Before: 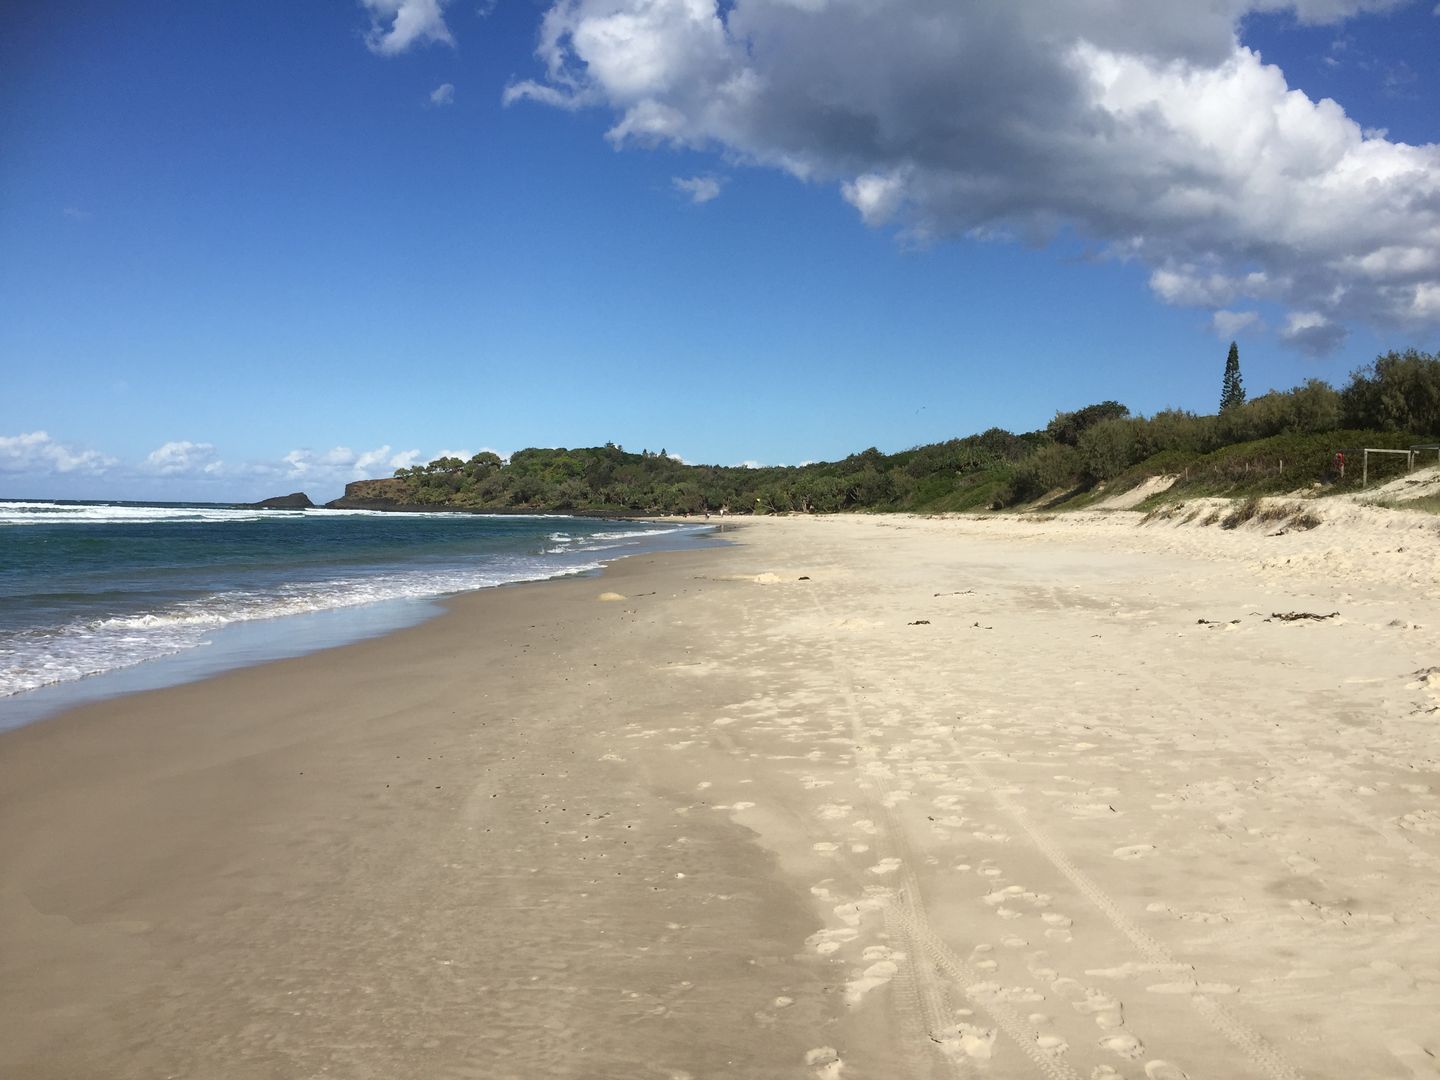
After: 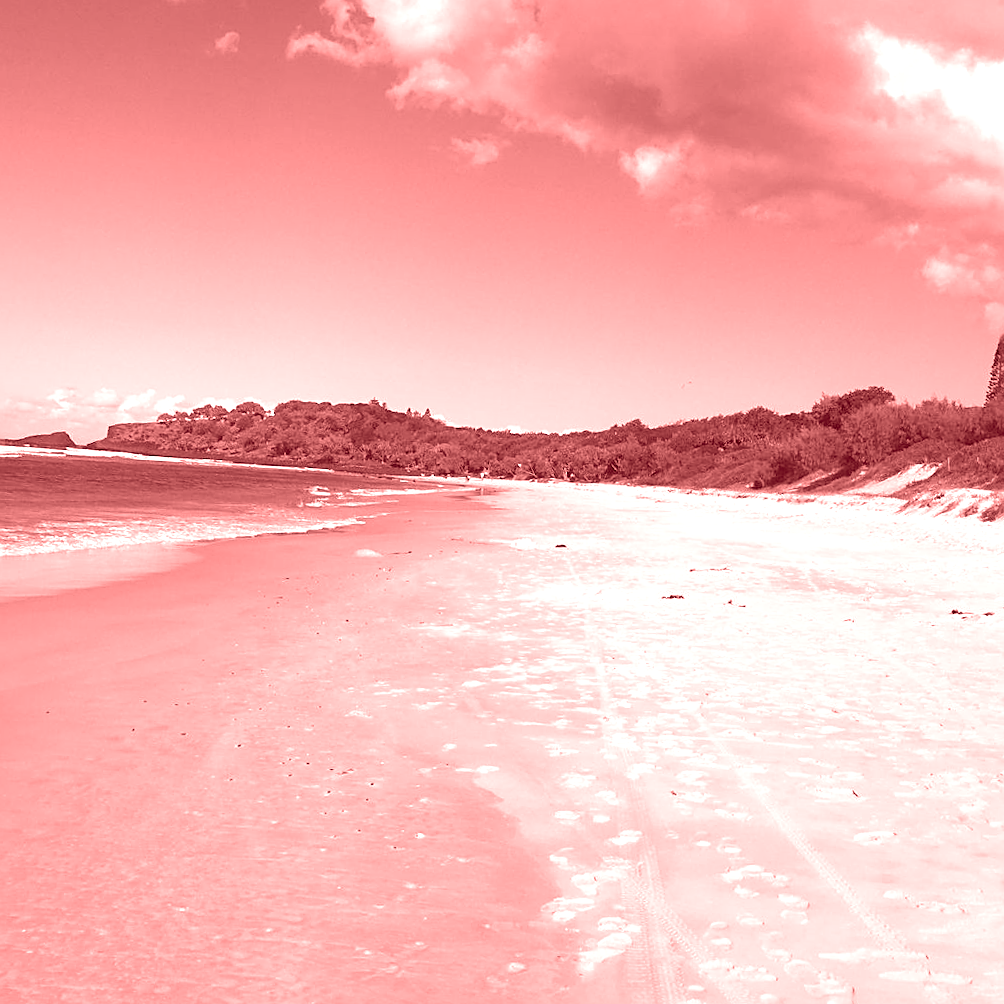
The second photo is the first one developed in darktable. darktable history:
sharpen: on, module defaults
exposure: black level correction 0, exposure 0.4 EV, compensate exposure bias true, compensate highlight preservation false
colorize: saturation 60%, source mix 100%
crop and rotate: angle -3.27°, left 14.277%, top 0.028%, right 10.766%, bottom 0.028%
